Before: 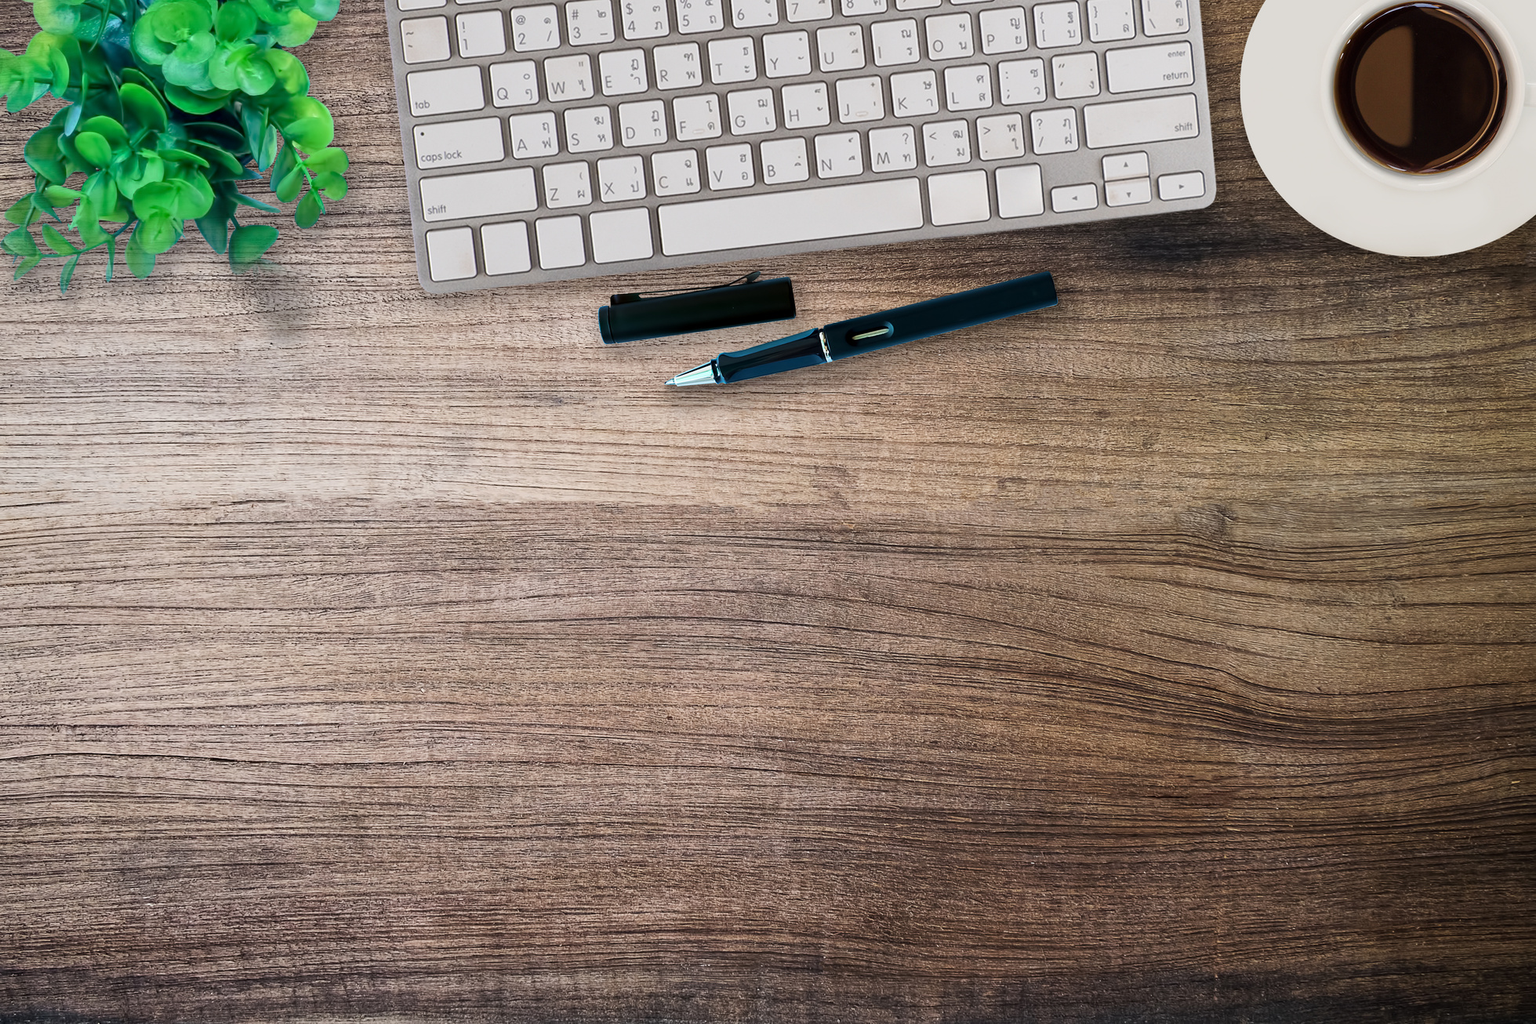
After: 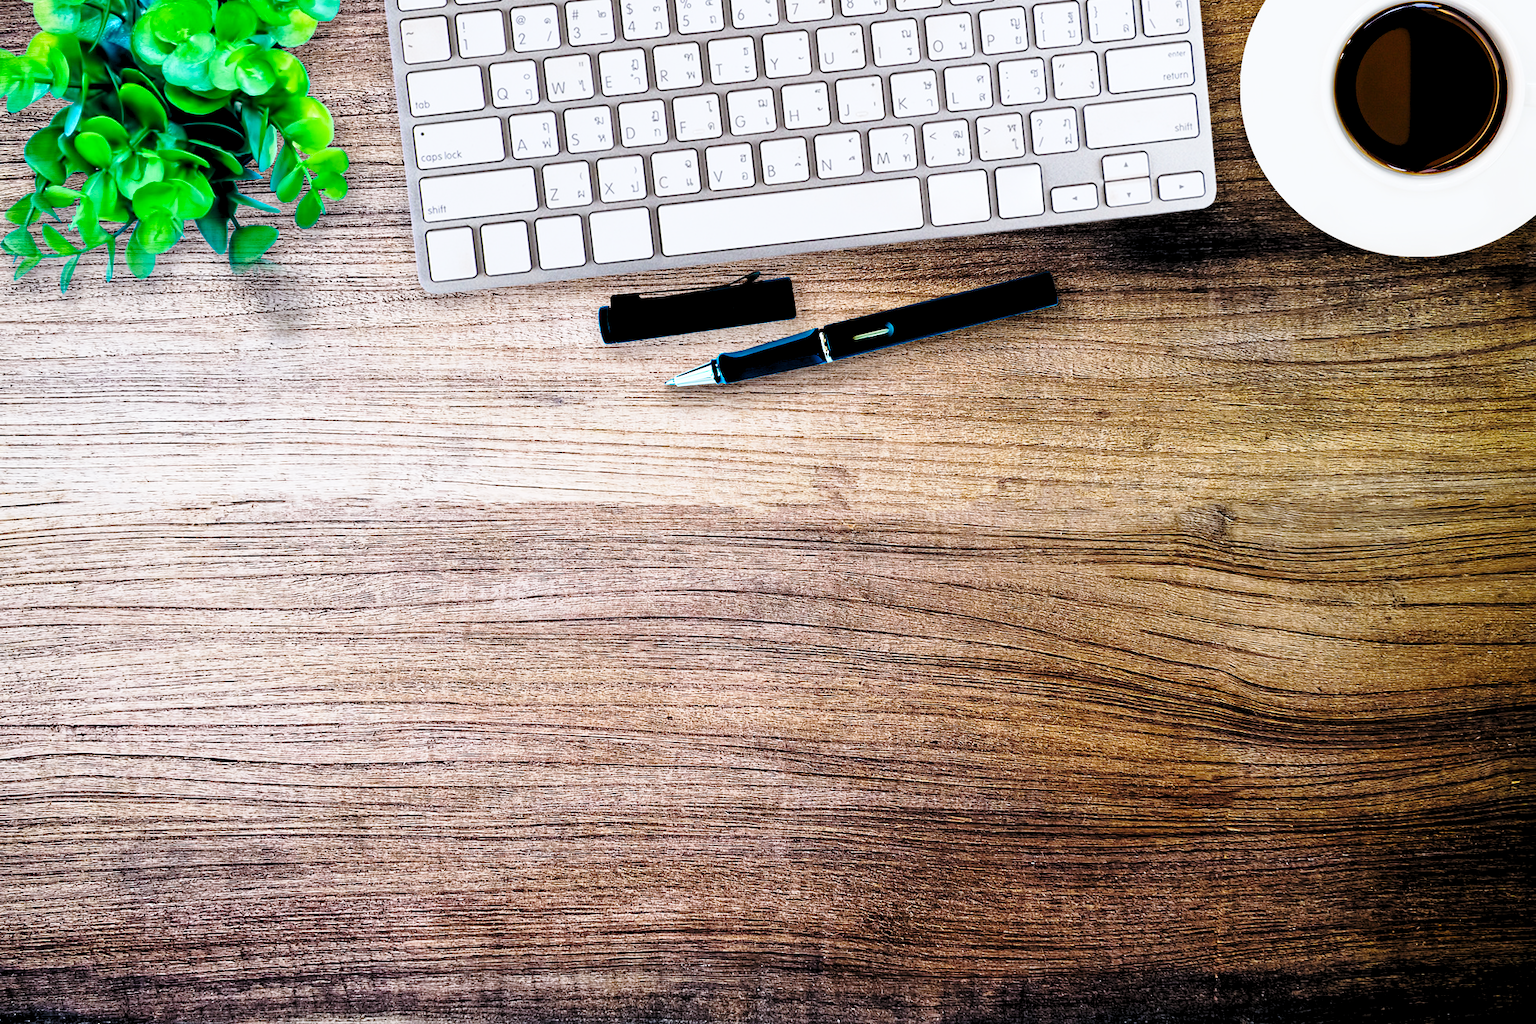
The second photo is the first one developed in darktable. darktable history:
color balance rgb: linear chroma grading › global chroma 16.62%, perceptual saturation grading › highlights -8.63%, perceptual saturation grading › mid-tones 18.66%, perceptual saturation grading › shadows 28.49%, perceptual brilliance grading › highlights 14.22%, perceptual brilliance grading › shadows -18.96%, global vibrance 27.71%
exposure: exposure -0.36 EV, compensate highlight preservation false
rgb levels: levels [[0.013, 0.434, 0.89], [0, 0.5, 1], [0, 0.5, 1]]
white balance: red 0.967, blue 1.049
base curve: curves: ch0 [(0, 0) (0.028, 0.03) (0.121, 0.232) (0.46, 0.748) (0.859, 0.968) (1, 1)], preserve colors none
